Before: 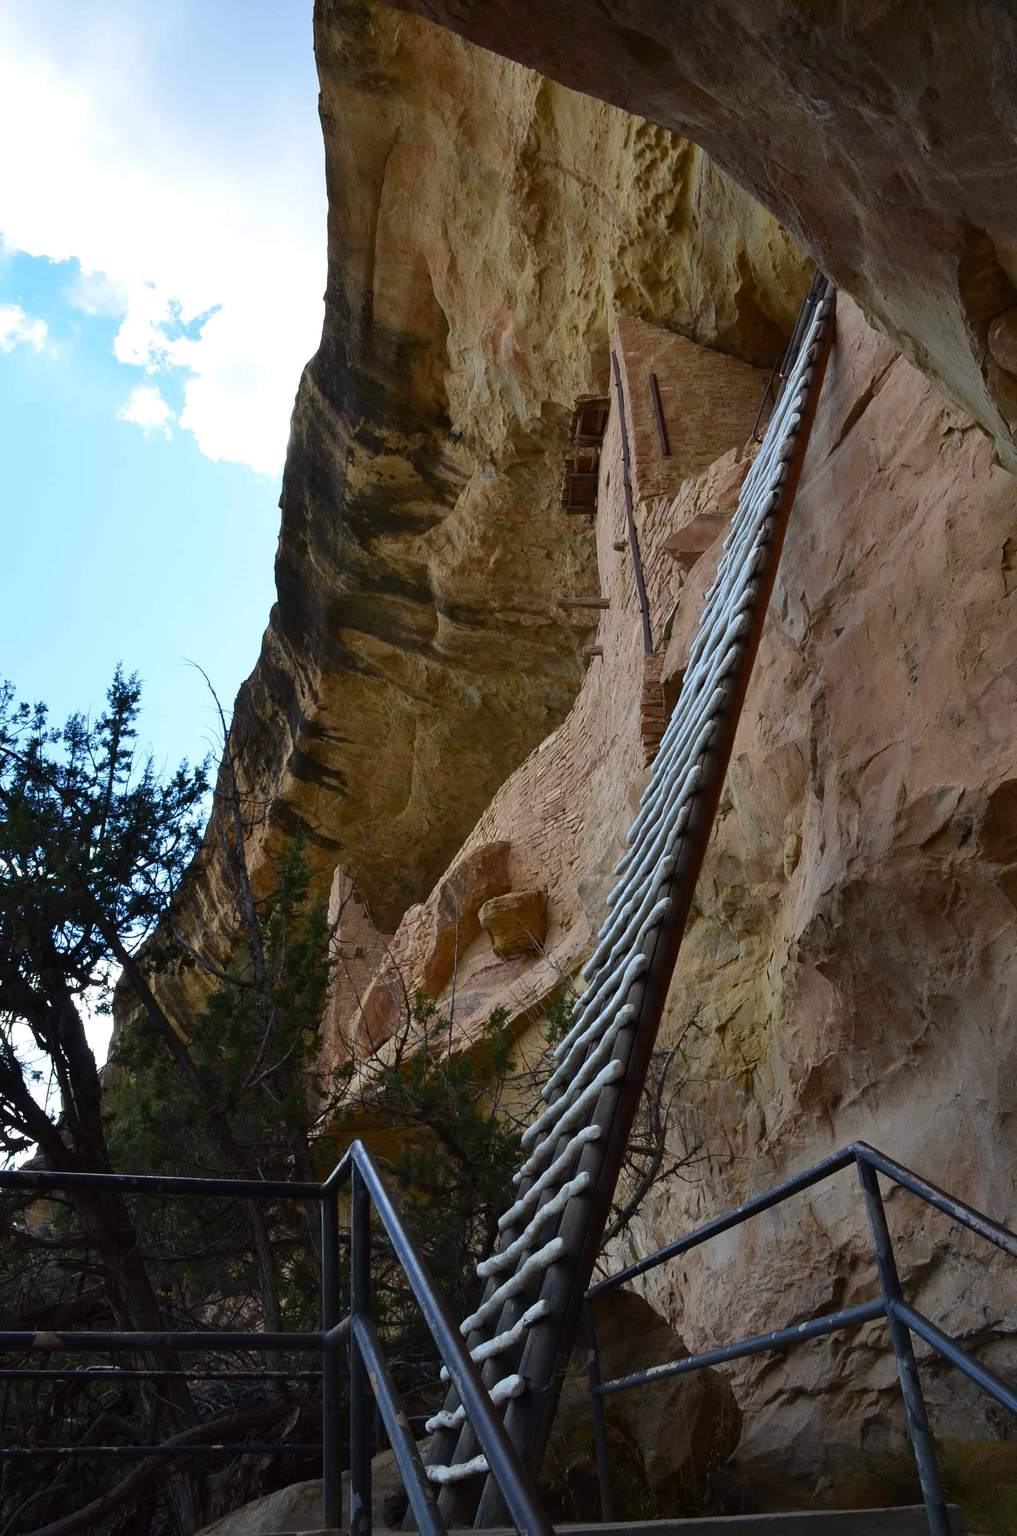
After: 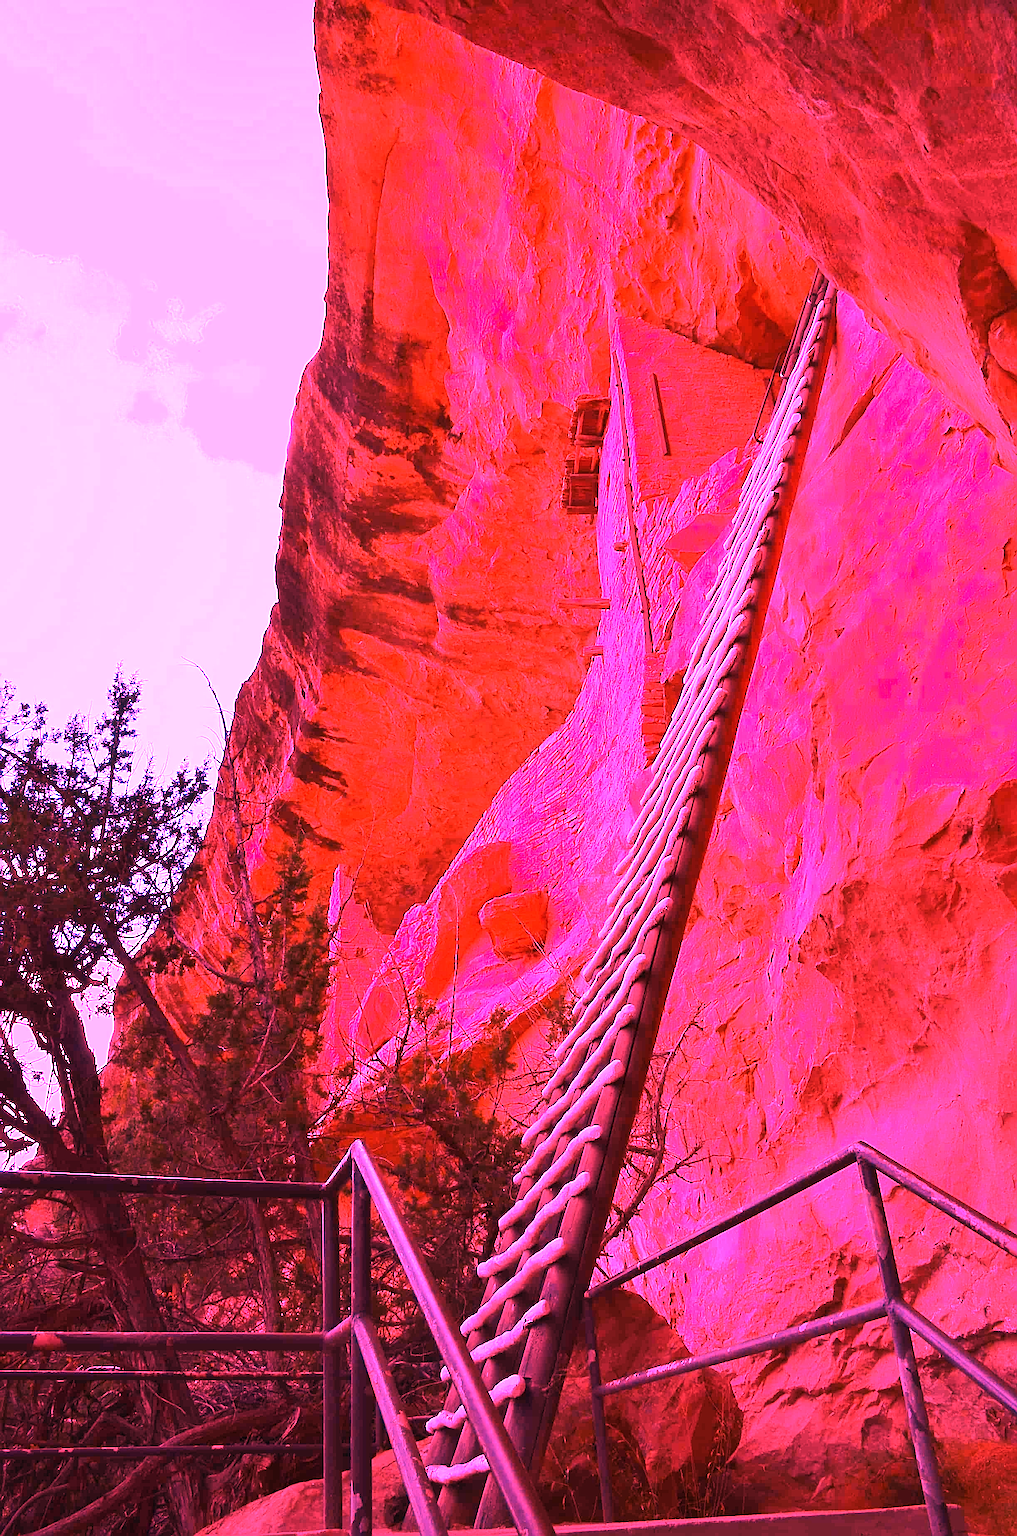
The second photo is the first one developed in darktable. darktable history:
sharpen: on, module defaults
white balance: red 4.26, blue 1.802
tone curve: curves: ch0 [(0, 0) (0.003, 0.022) (0.011, 0.027) (0.025, 0.038) (0.044, 0.056) (0.069, 0.081) (0.1, 0.11) (0.136, 0.145) (0.177, 0.185) (0.224, 0.229) (0.277, 0.278) (0.335, 0.335) (0.399, 0.399) (0.468, 0.468) (0.543, 0.543) (0.623, 0.623) (0.709, 0.705) (0.801, 0.793) (0.898, 0.887) (1, 1)], preserve colors none
